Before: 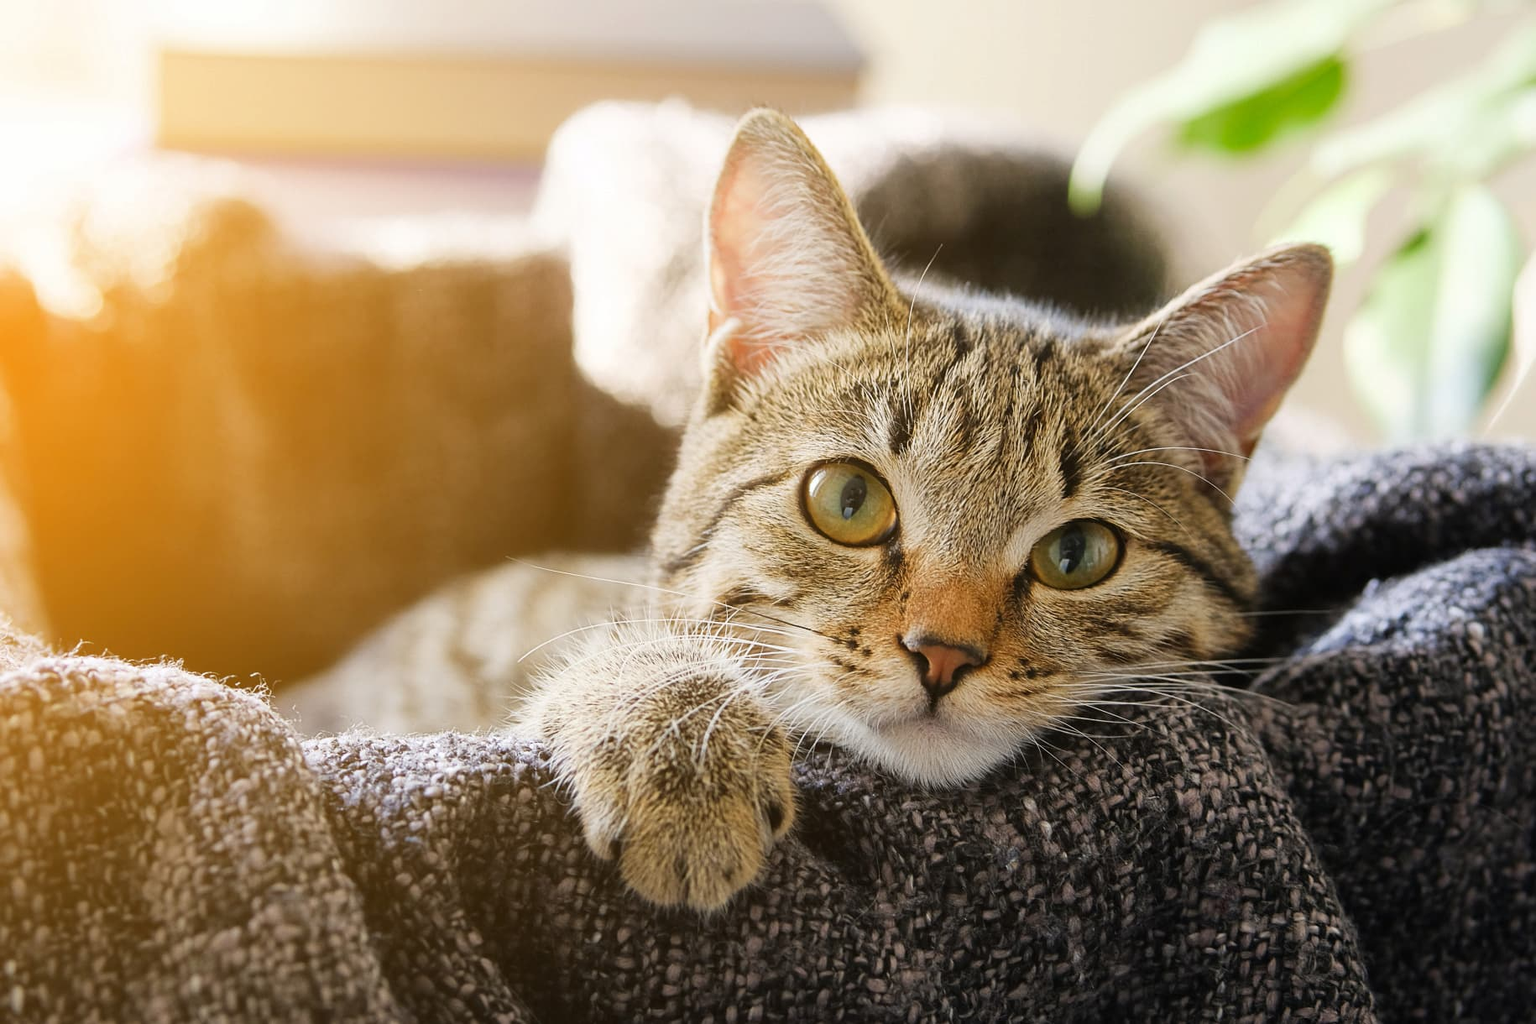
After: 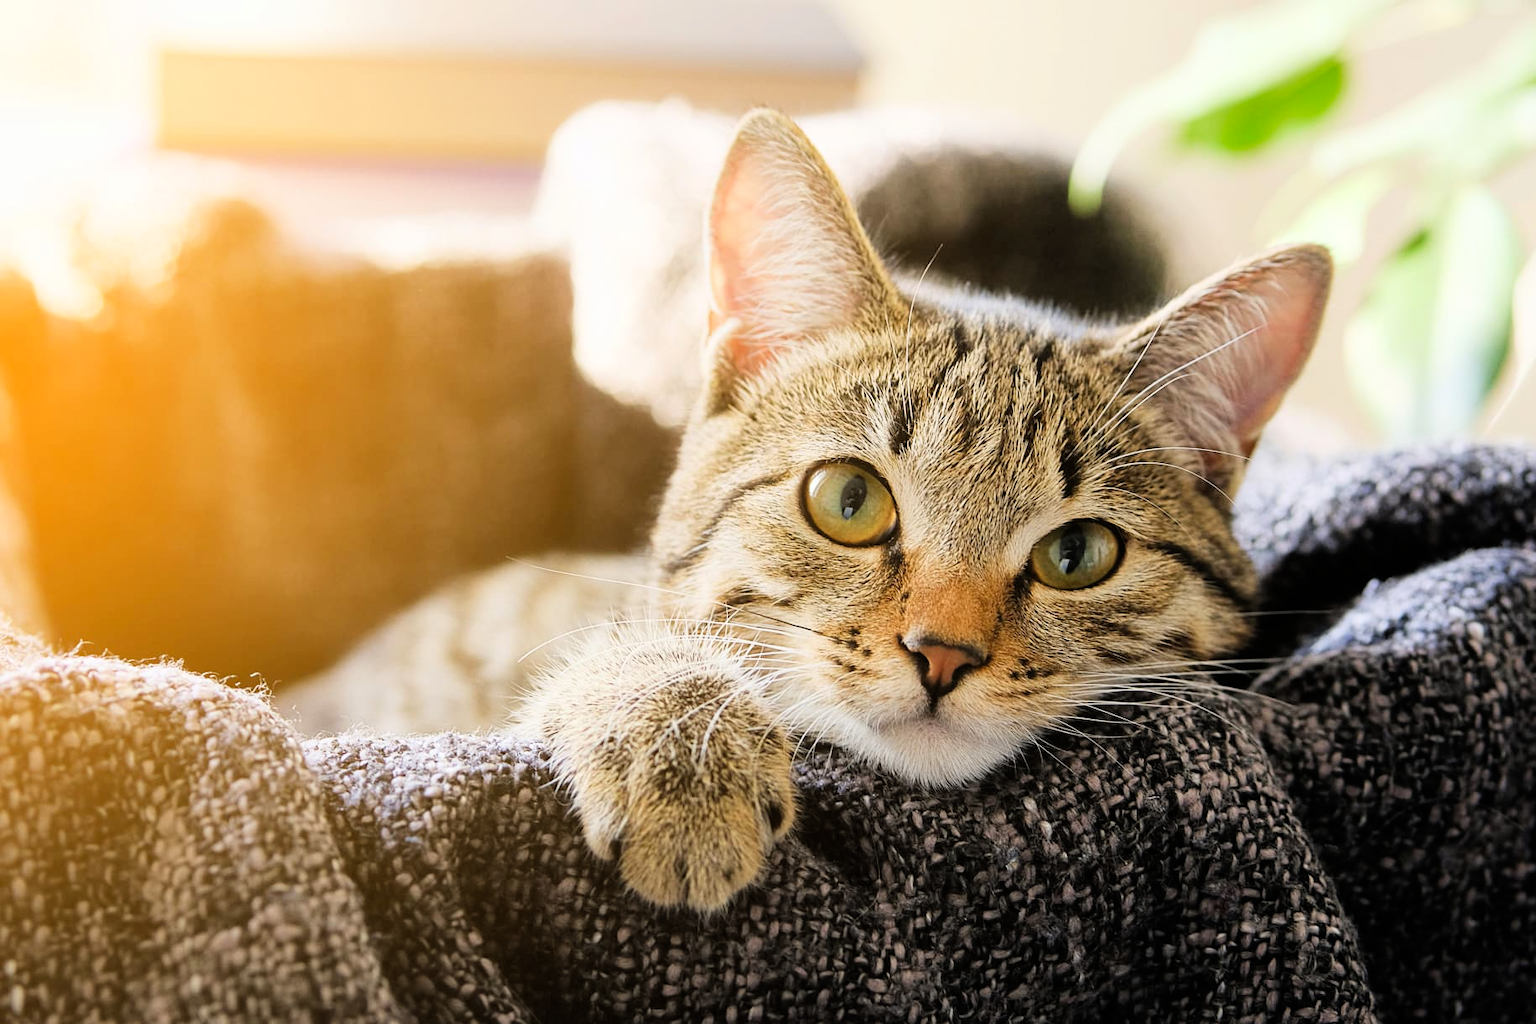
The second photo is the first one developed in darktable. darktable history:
filmic rgb: black relative exposure -7.65 EV, white relative exposure 4.56 EV, hardness 3.61, color science v6 (2022)
levels: mode automatic, gray 50.8%
